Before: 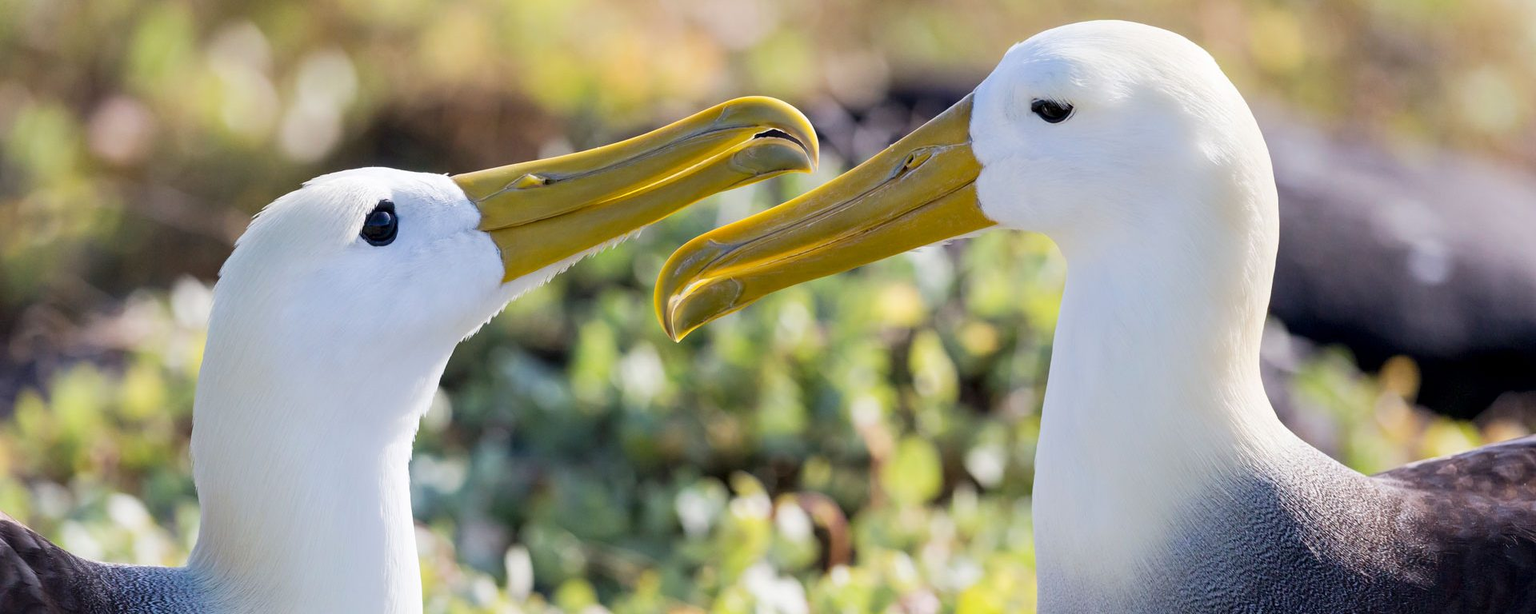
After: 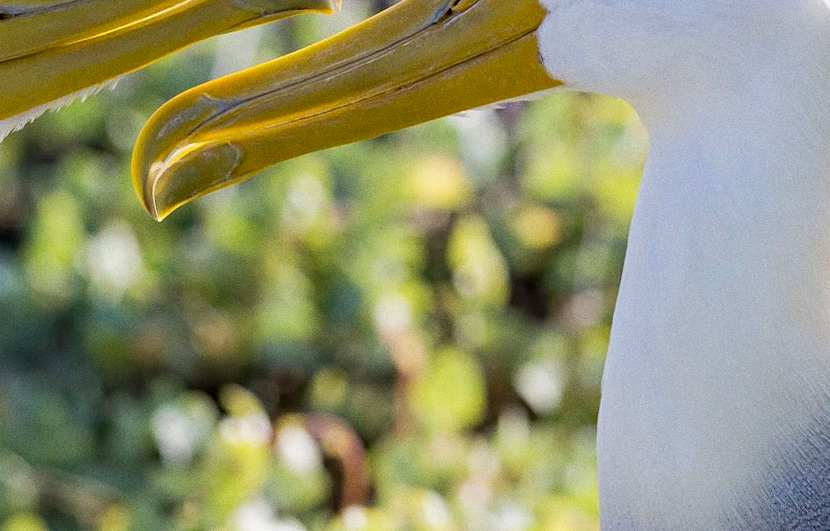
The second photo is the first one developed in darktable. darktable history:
haze removal: compatibility mode true, adaptive false
grain: on, module defaults
rotate and perspective: rotation 1.57°, crop left 0.018, crop right 0.982, crop top 0.039, crop bottom 0.961
crop: left 35.432%, top 26.233%, right 20.145%, bottom 3.432%
sharpen: amount 0.2
